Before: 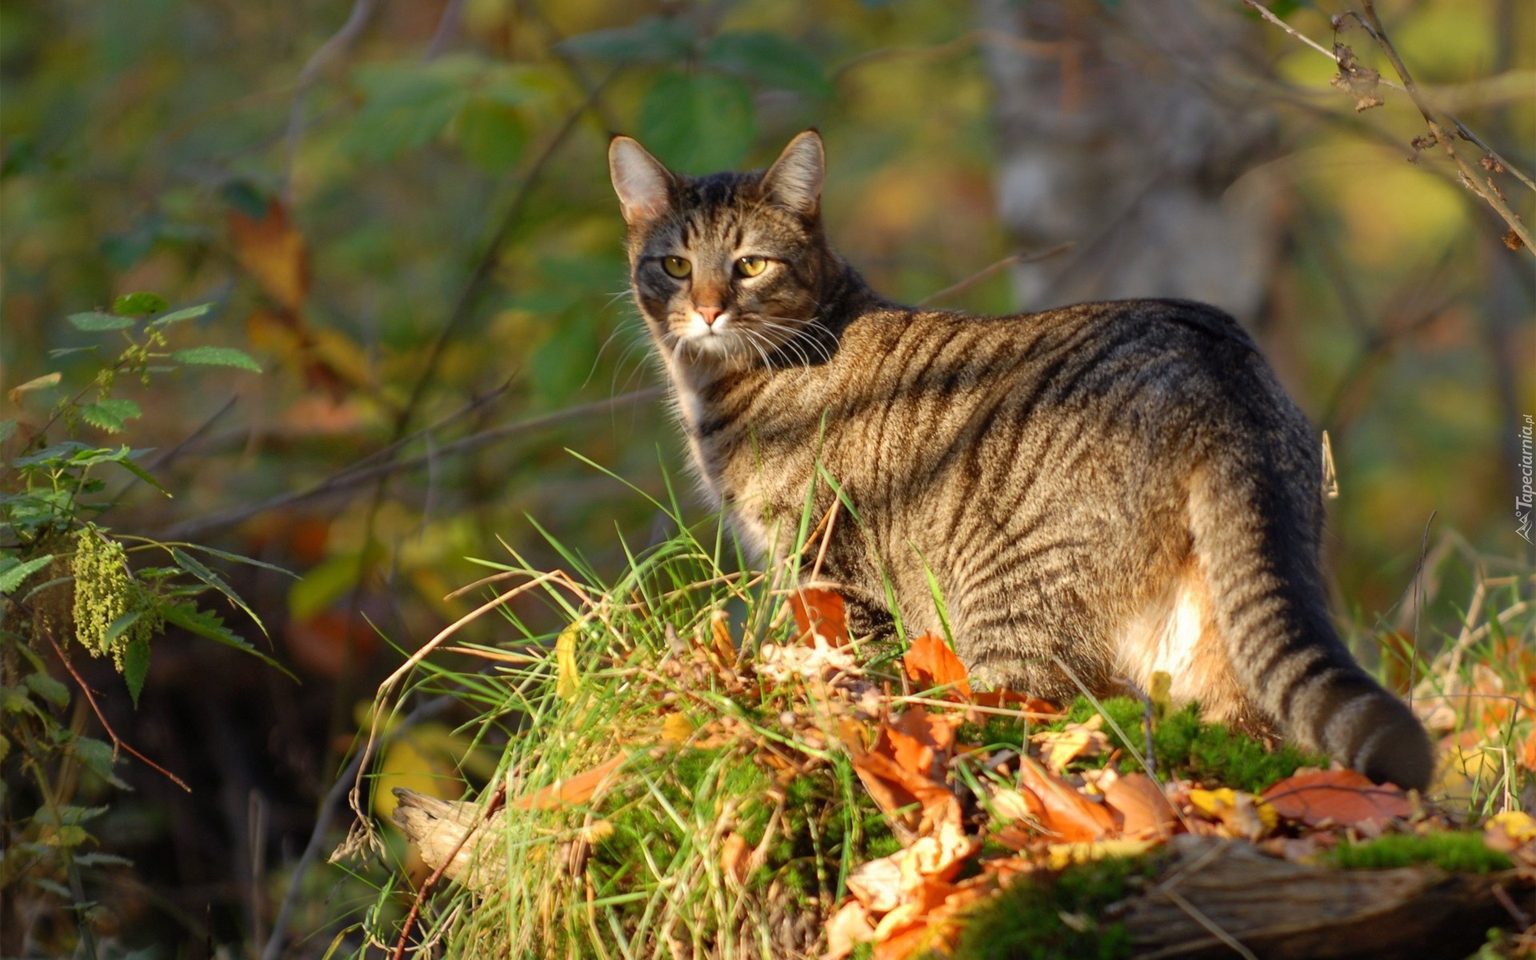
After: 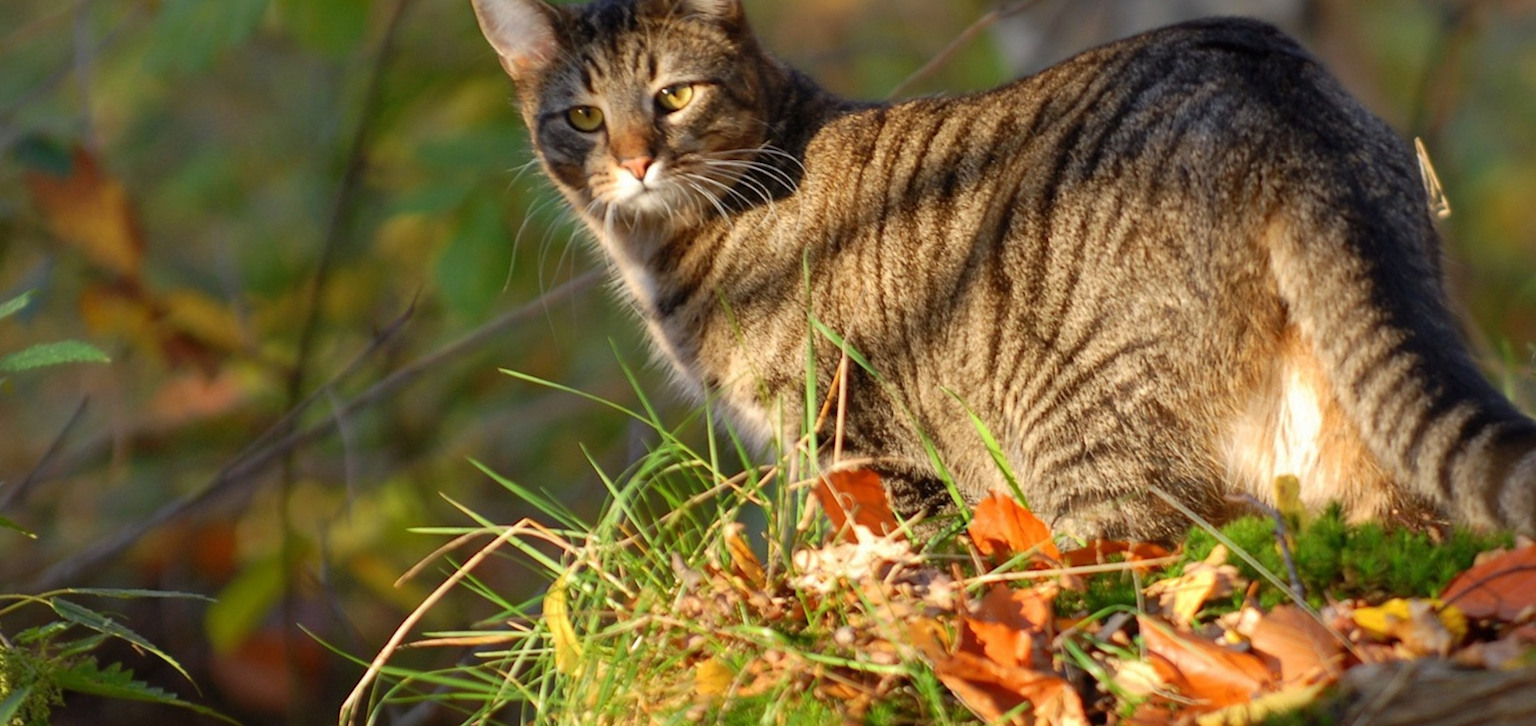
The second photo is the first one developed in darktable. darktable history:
crop and rotate: angle -1.96°, left 3.097%, top 4.154%, right 1.586%, bottom 0.529%
rotate and perspective: rotation -14.8°, crop left 0.1, crop right 0.903, crop top 0.25, crop bottom 0.748
